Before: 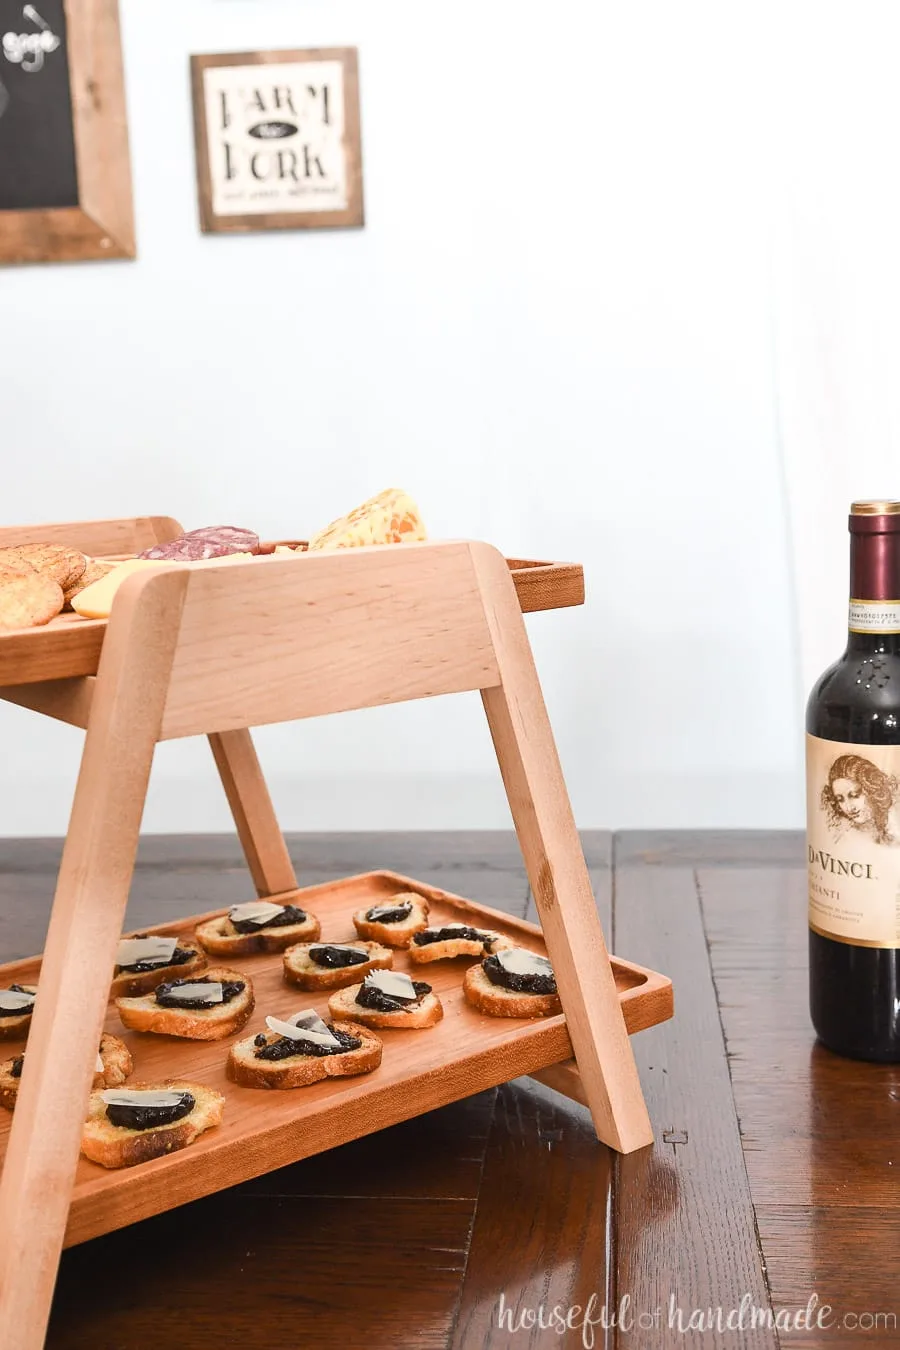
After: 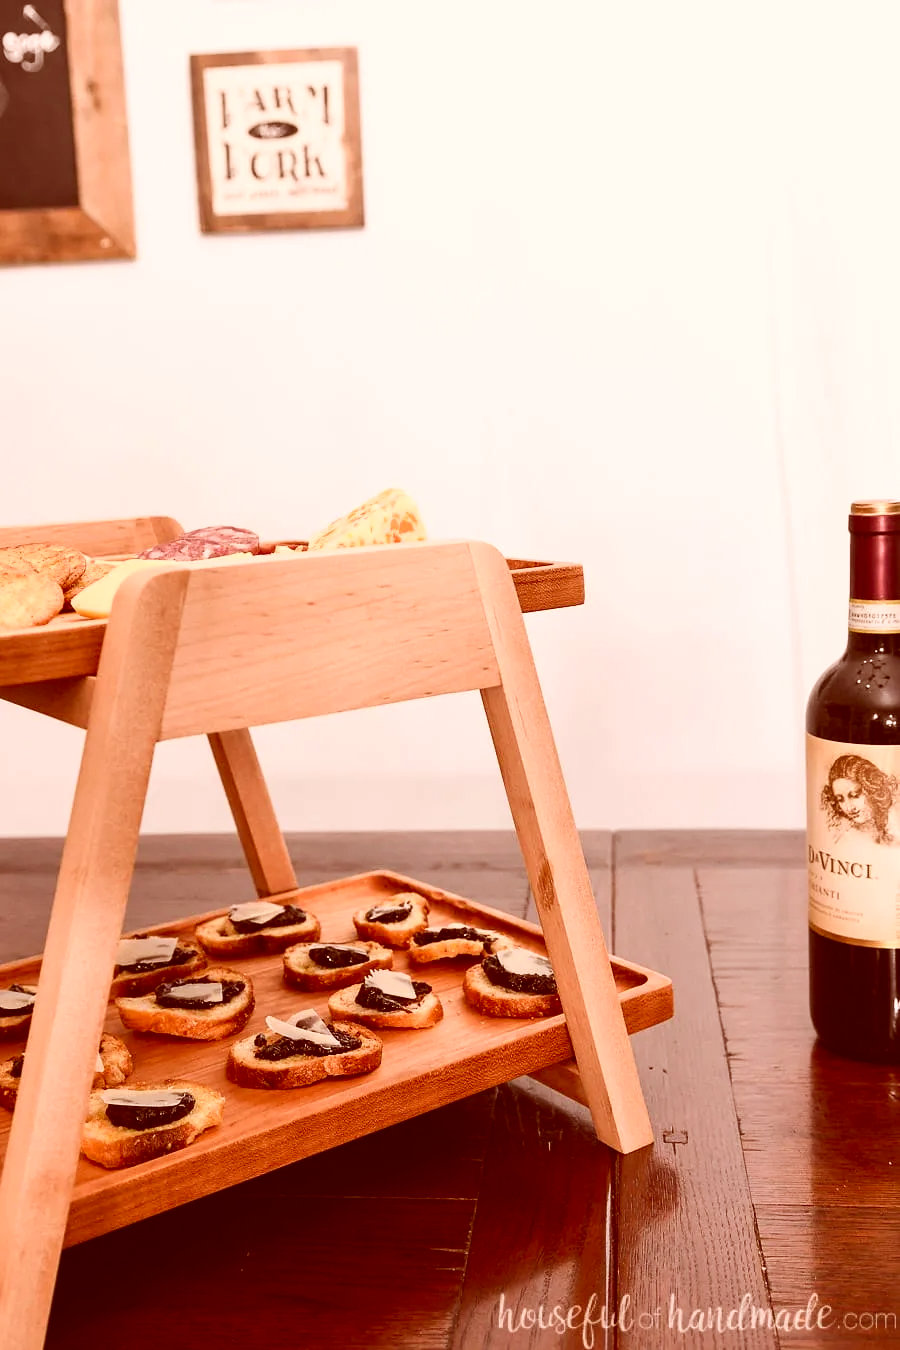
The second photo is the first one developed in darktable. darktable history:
tone curve: curves: ch0 [(0, 0) (0.003, 0.038) (0.011, 0.035) (0.025, 0.03) (0.044, 0.044) (0.069, 0.062) (0.1, 0.087) (0.136, 0.114) (0.177, 0.15) (0.224, 0.193) (0.277, 0.242) (0.335, 0.299) (0.399, 0.361) (0.468, 0.437) (0.543, 0.521) (0.623, 0.614) (0.709, 0.717) (0.801, 0.817) (0.898, 0.913) (1, 1)], color space Lab, linked channels, preserve colors none
contrast brightness saturation: saturation 0.183
color correction: highlights a* 9.36, highlights b* 8.63, shadows a* 39.23, shadows b* 39.54, saturation 0.801
